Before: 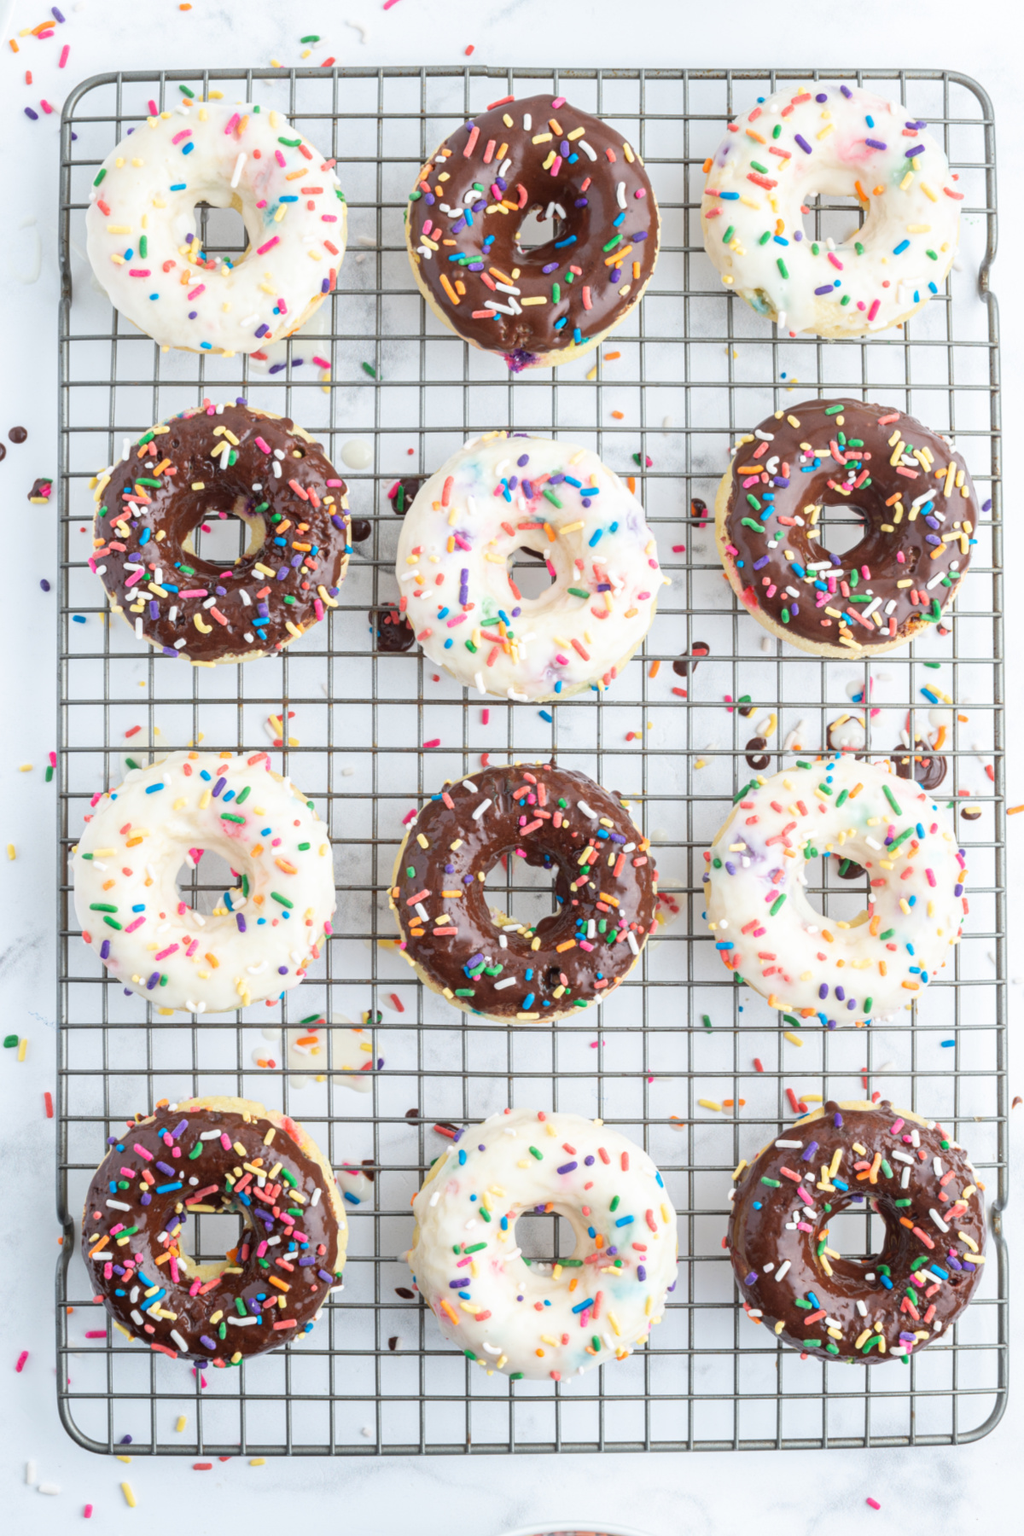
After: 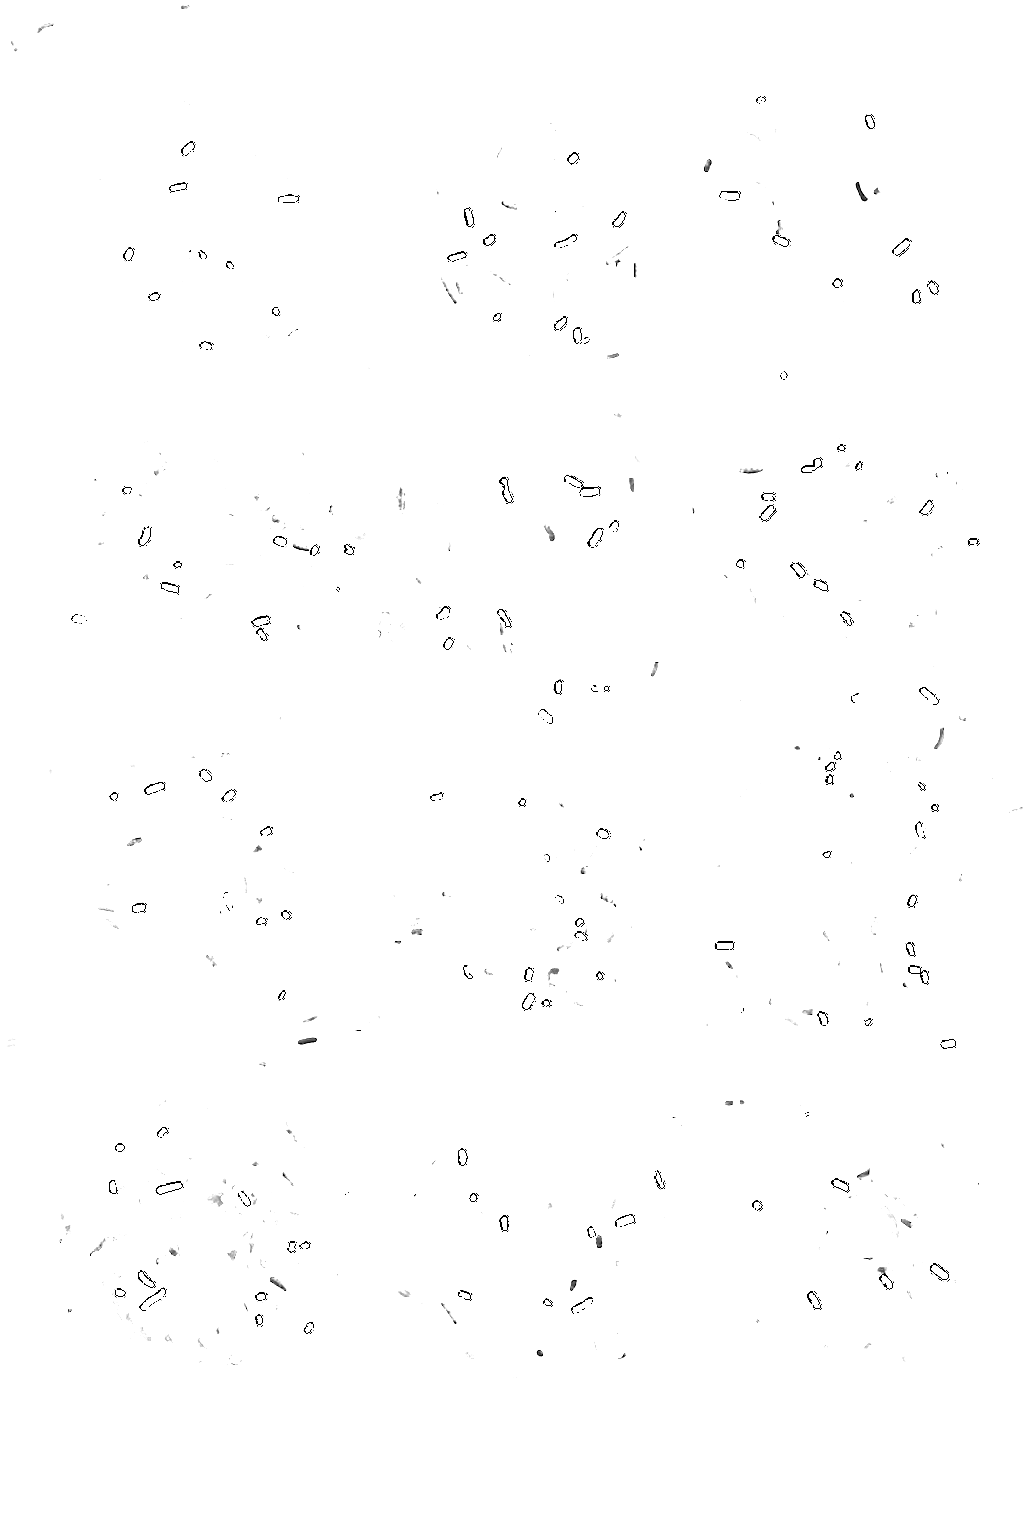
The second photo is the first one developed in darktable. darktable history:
exposure: black level correction 0, exposure 0.7 EV, compensate exposure bias true, compensate highlight preservation false
color zones: curves: ch0 [(0, 0.554) (0.146, 0.662) (0.293, 0.86) (0.503, 0.774) (0.637, 0.106) (0.74, 0.072) (0.866, 0.488) (0.998, 0.569)]; ch1 [(0, 0) (0.143, 0) (0.286, 0) (0.429, 0) (0.571, 0) (0.714, 0) (0.857, 0)]
shadows and highlights: shadows -20, white point adjustment -2, highlights -35
white balance: red 8, blue 8
